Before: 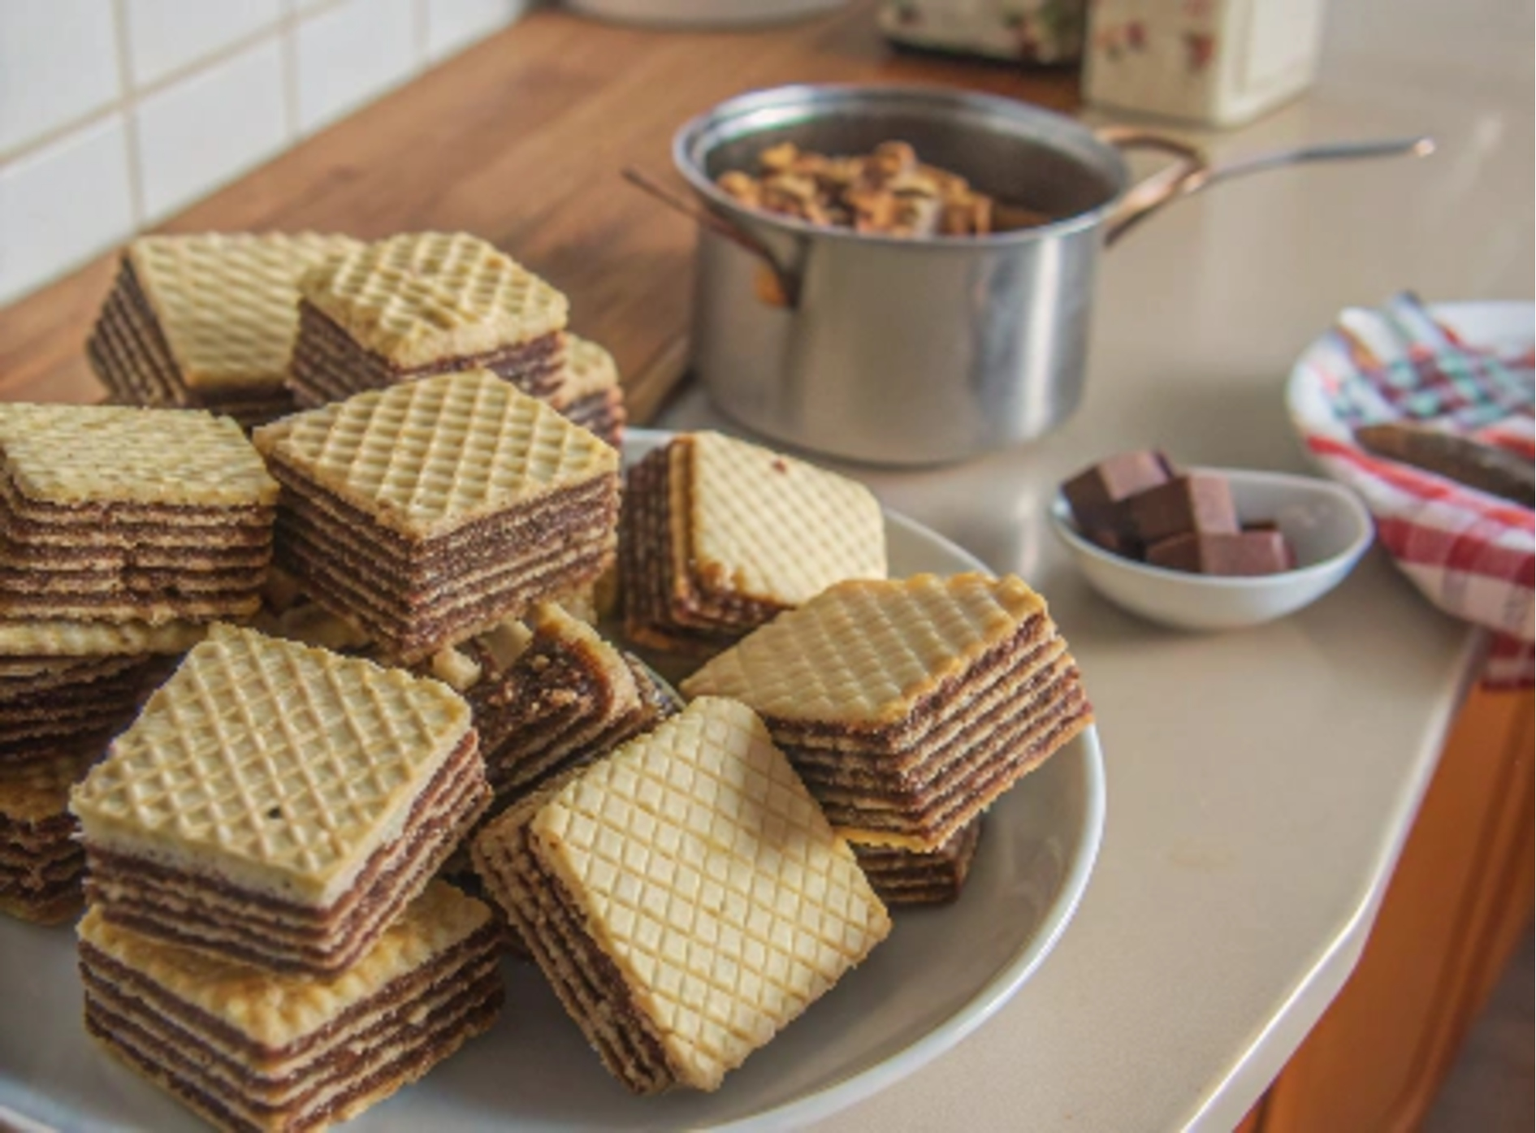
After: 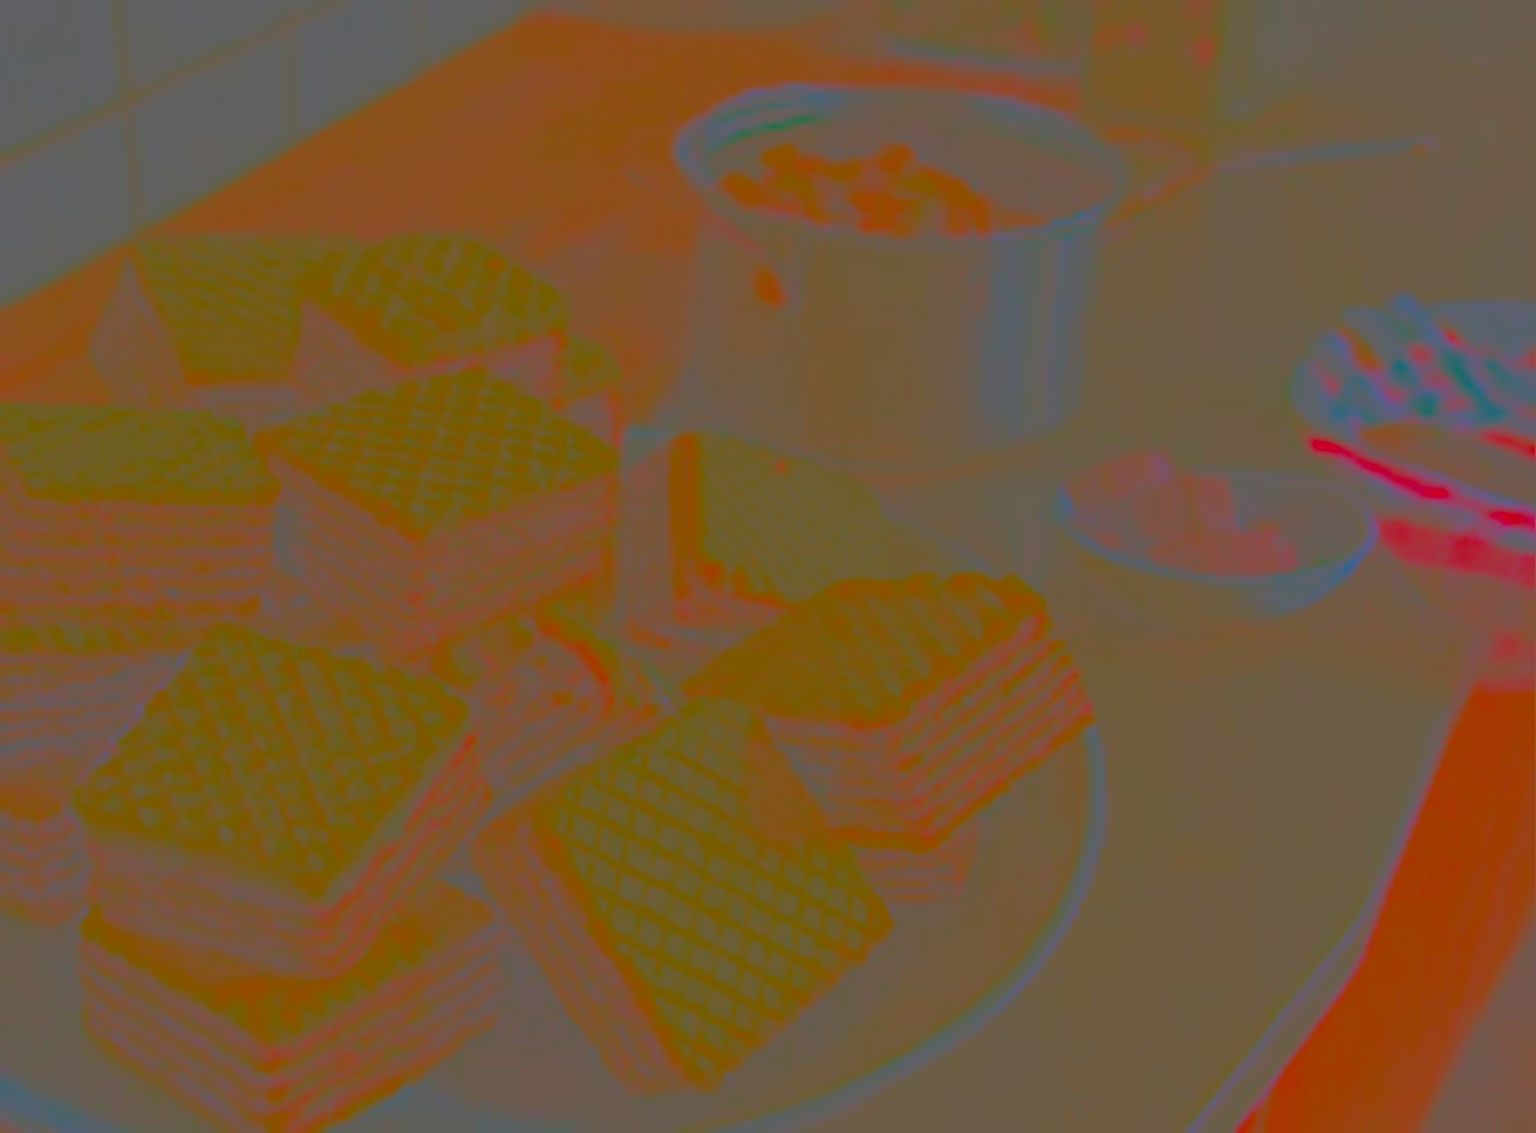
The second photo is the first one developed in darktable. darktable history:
exposure: exposure -0.493 EV, compensate exposure bias true, compensate highlight preservation false
contrast brightness saturation: contrast -0.982, brightness -0.156, saturation 0.742
